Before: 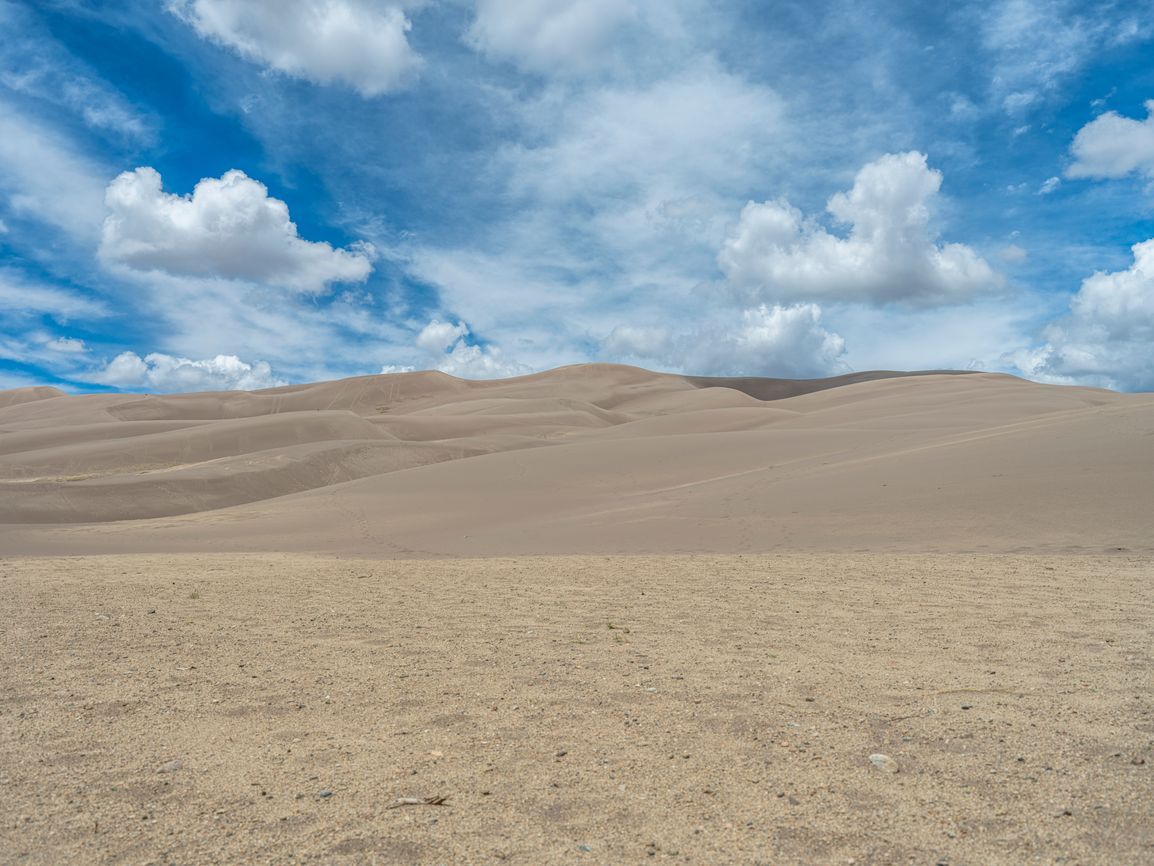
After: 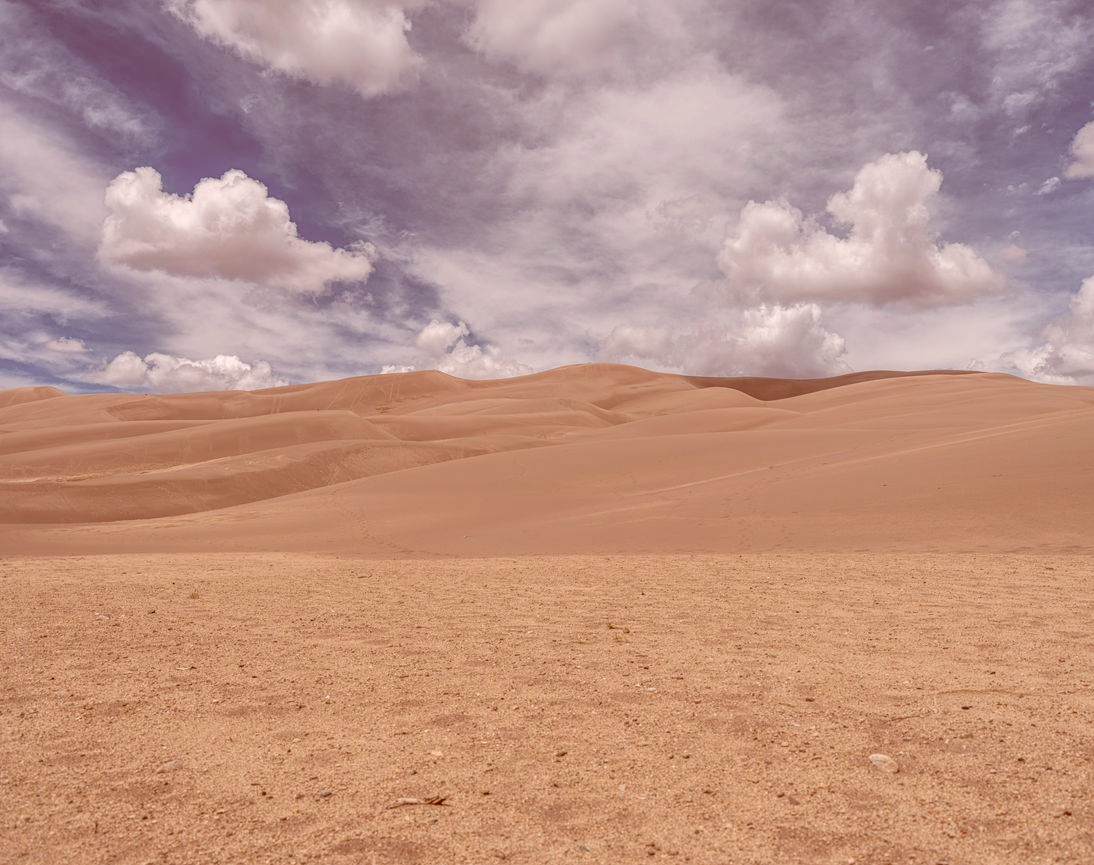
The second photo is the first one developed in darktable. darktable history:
color correction: highlights a* 9.03, highlights b* 8.71, shadows a* 40, shadows b* 40, saturation 0.8
crop and rotate: right 5.167%
